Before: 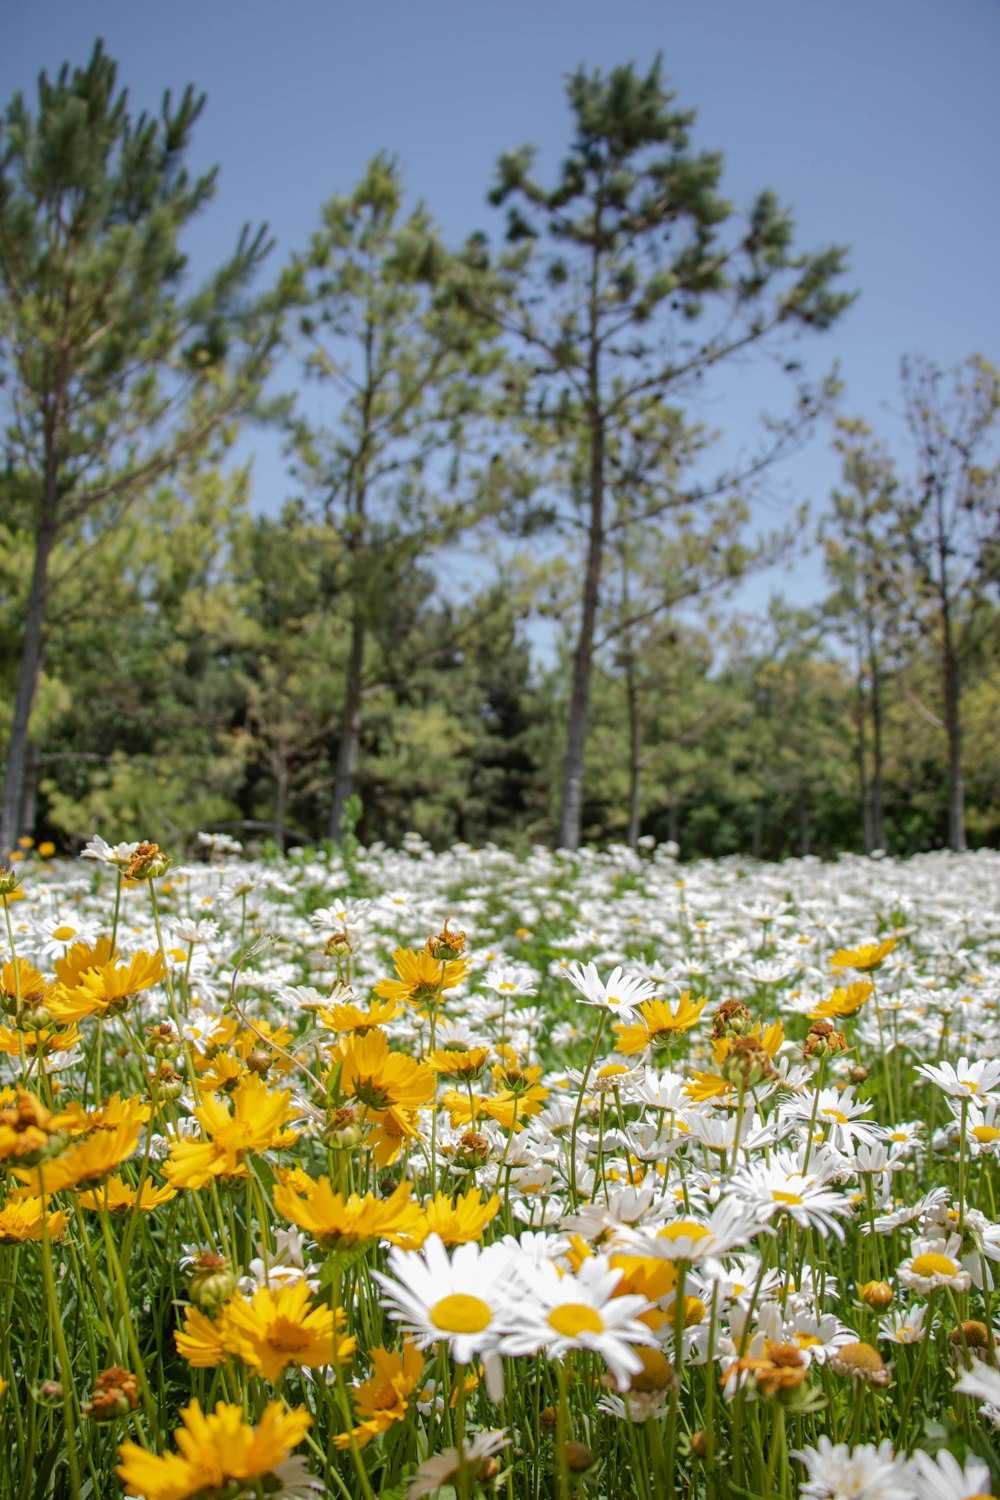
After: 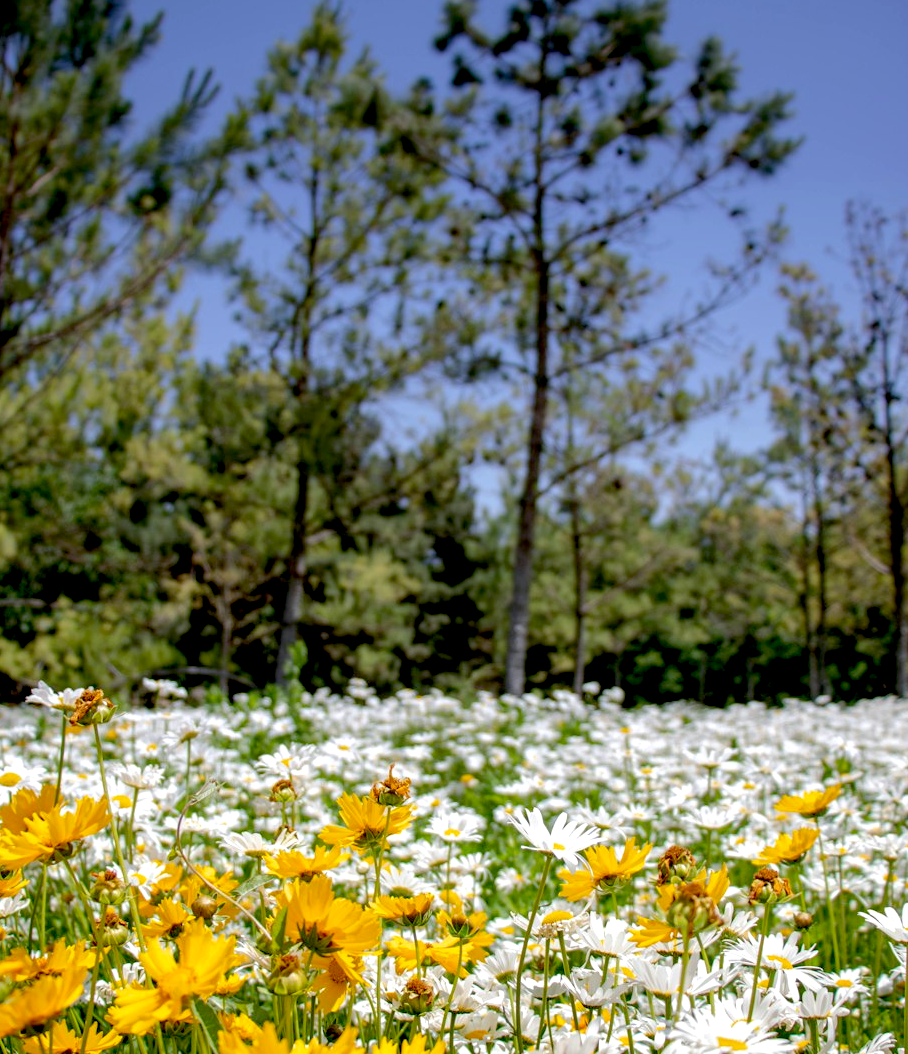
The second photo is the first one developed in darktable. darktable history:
graduated density: hue 238.83°, saturation 50%
crop: left 5.596%, top 10.314%, right 3.534%, bottom 19.395%
exposure: black level correction 0.031, exposure 0.304 EV, compensate highlight preservation false
